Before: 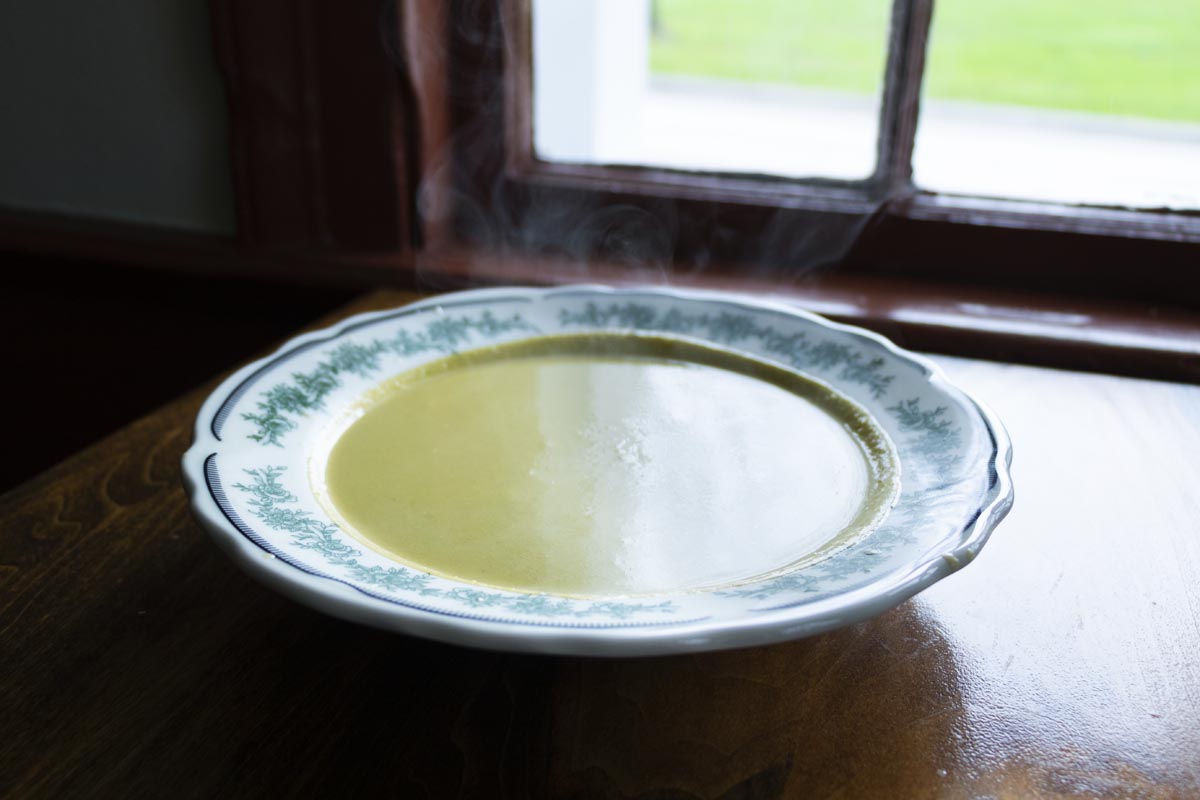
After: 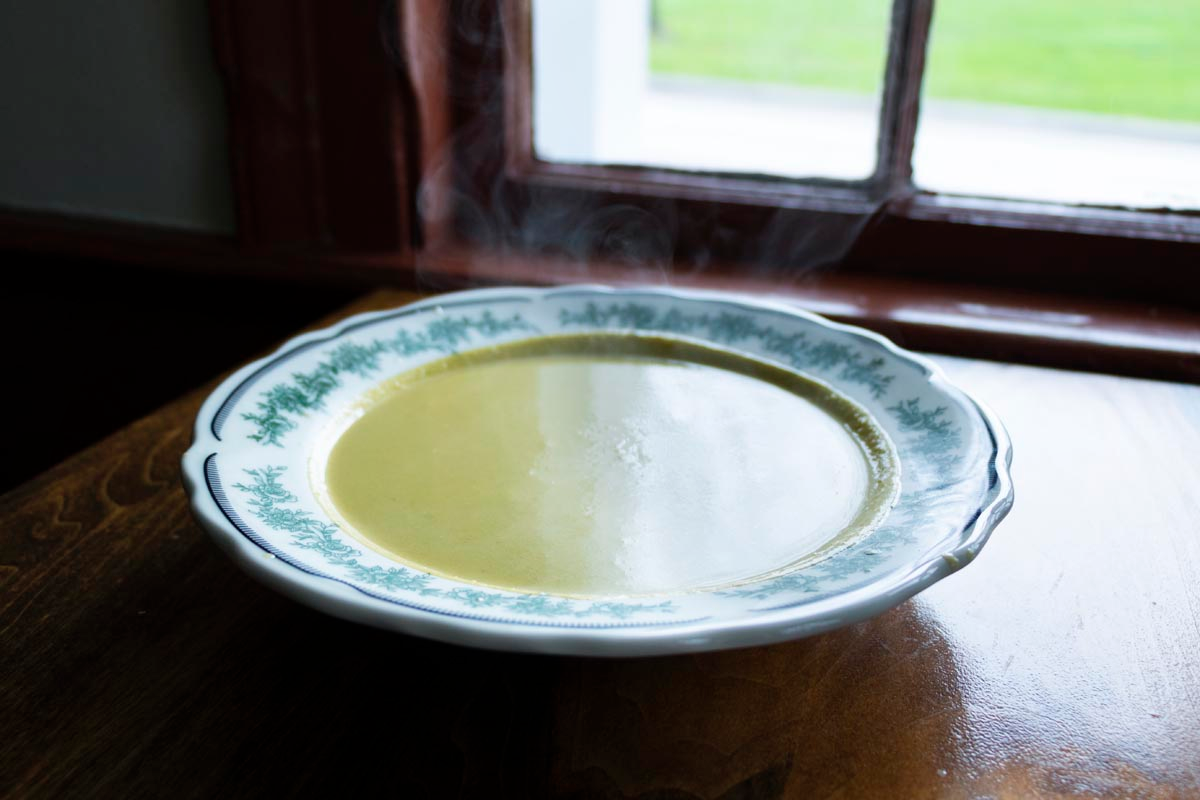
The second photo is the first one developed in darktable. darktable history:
shadows and highlights: shadows 29.2, highlights -29.05, low approximation 0.01, soften with gaussian
